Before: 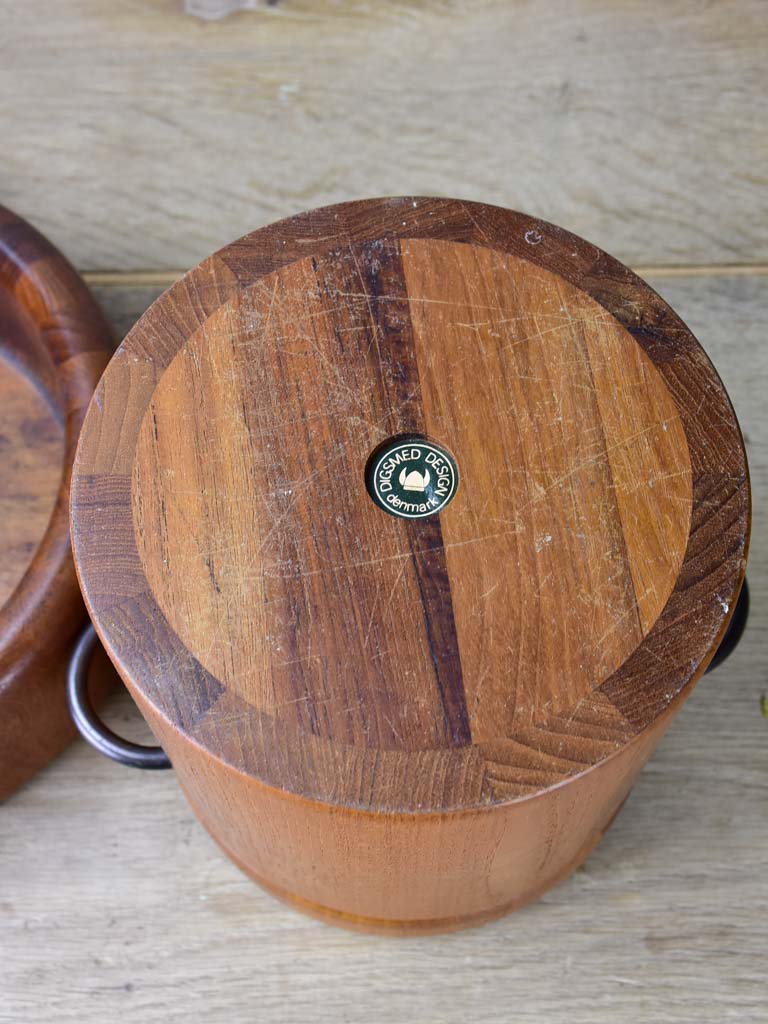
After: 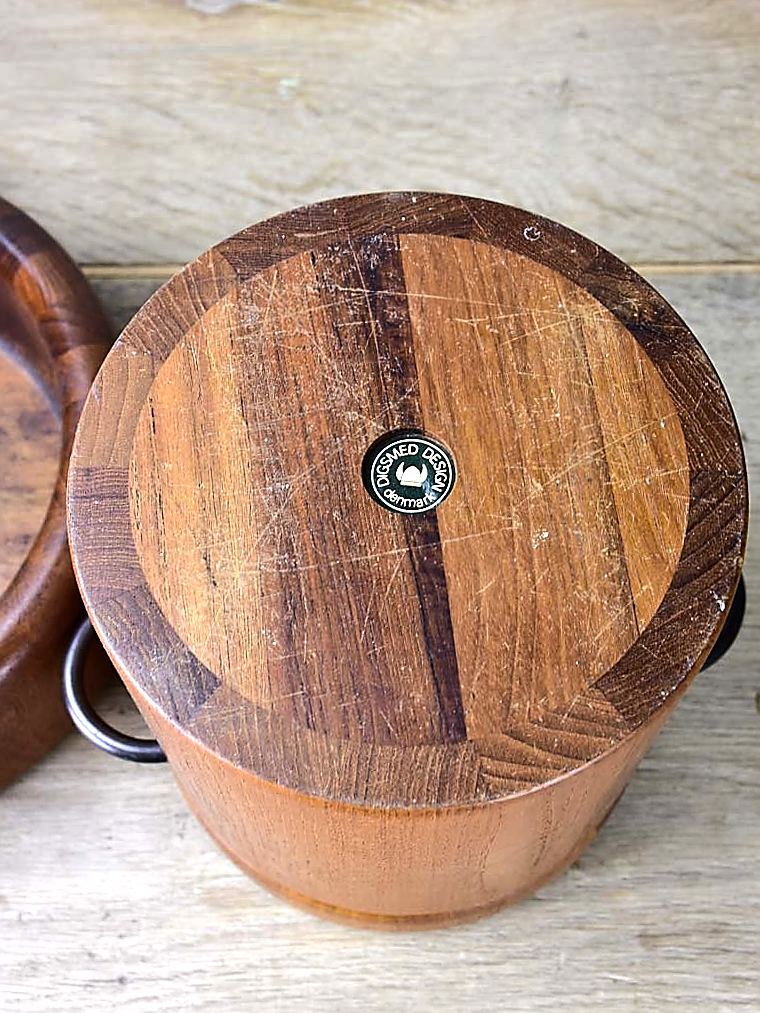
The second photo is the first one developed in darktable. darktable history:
crop and rotate: angle -0.43°
sharpen: radius 1.38, amount 1.255, threshold 0.652
tone equalizer: -8 EV -0.77 EV, -7 EV -0.738 EV, -6 EV -0.569 EV, -5 EV -0.411 EV, -3 EV 0.381 EV, -2 EV 0.6 EV, -1 EV 0.69 EV, +0 EV 0.774 EV, edges refinement/feathering 500, mask exposure compensation -1.24 EV, preserve details no
